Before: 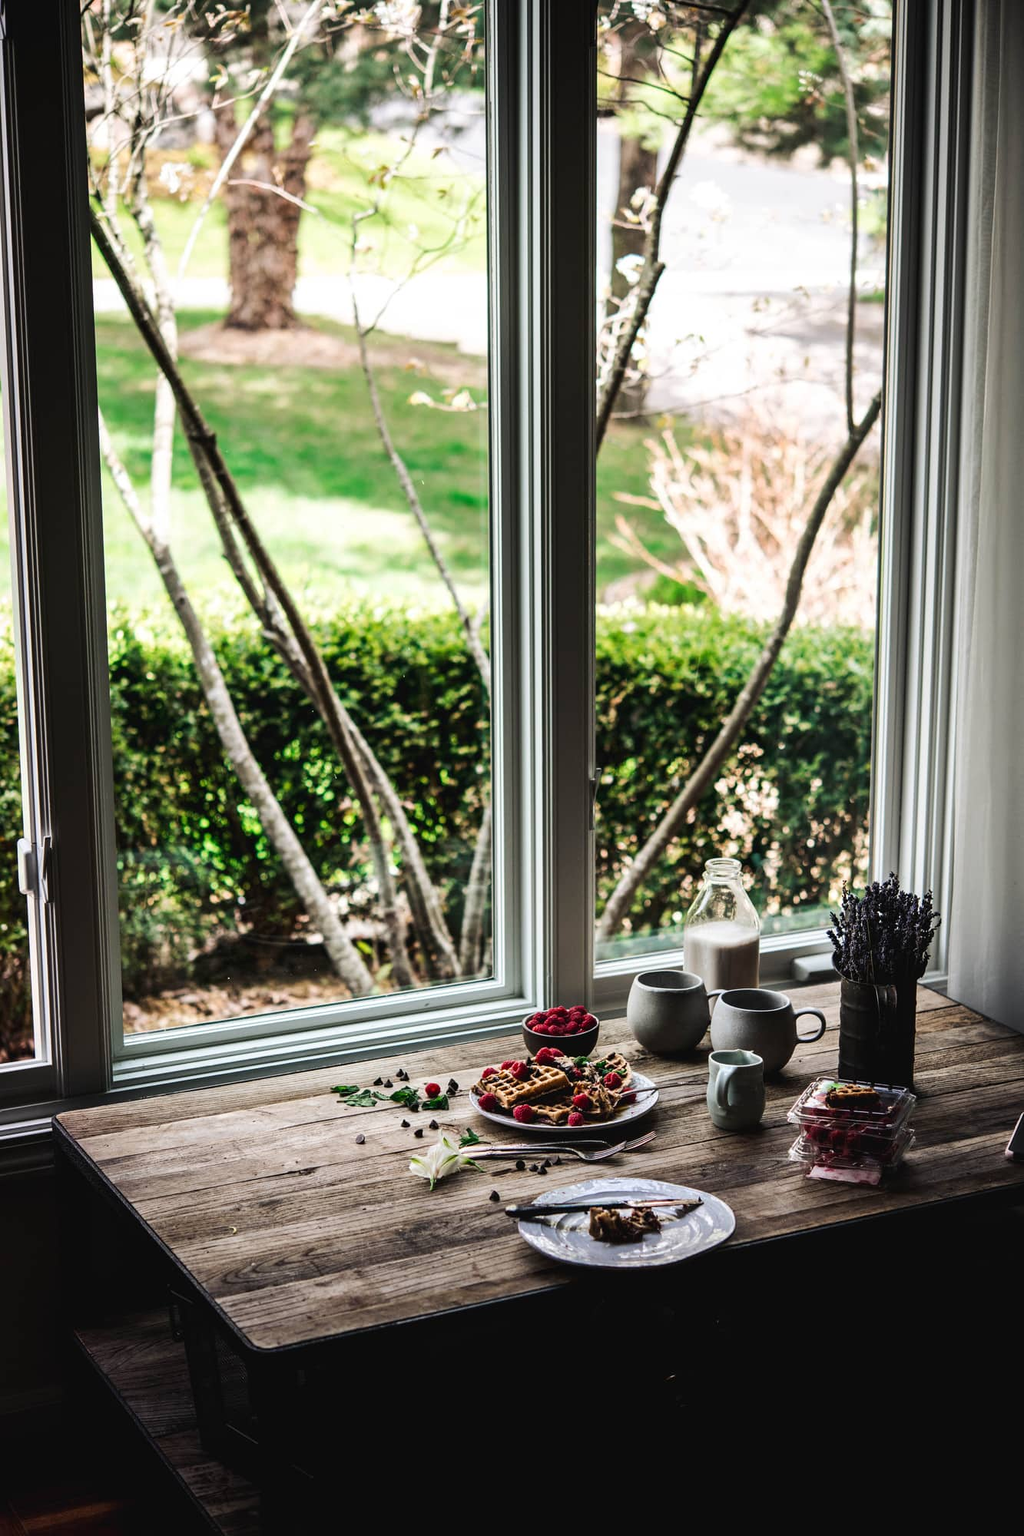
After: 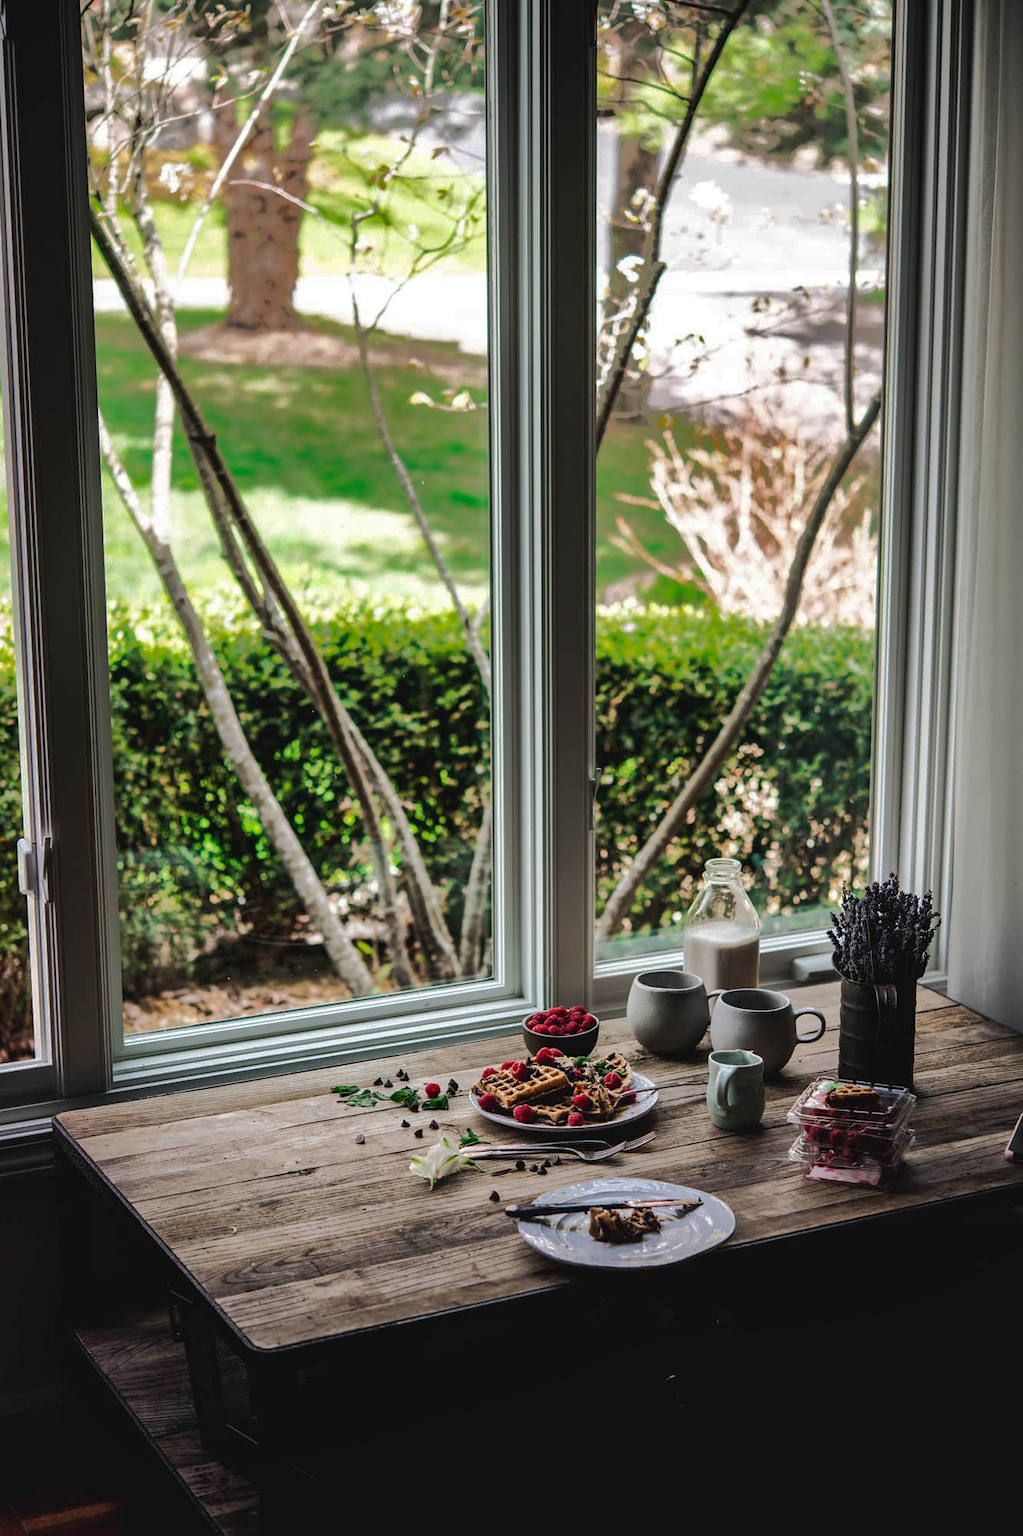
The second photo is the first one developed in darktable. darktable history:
shadows and highlights: shadows 37.97, highlights -74.67
